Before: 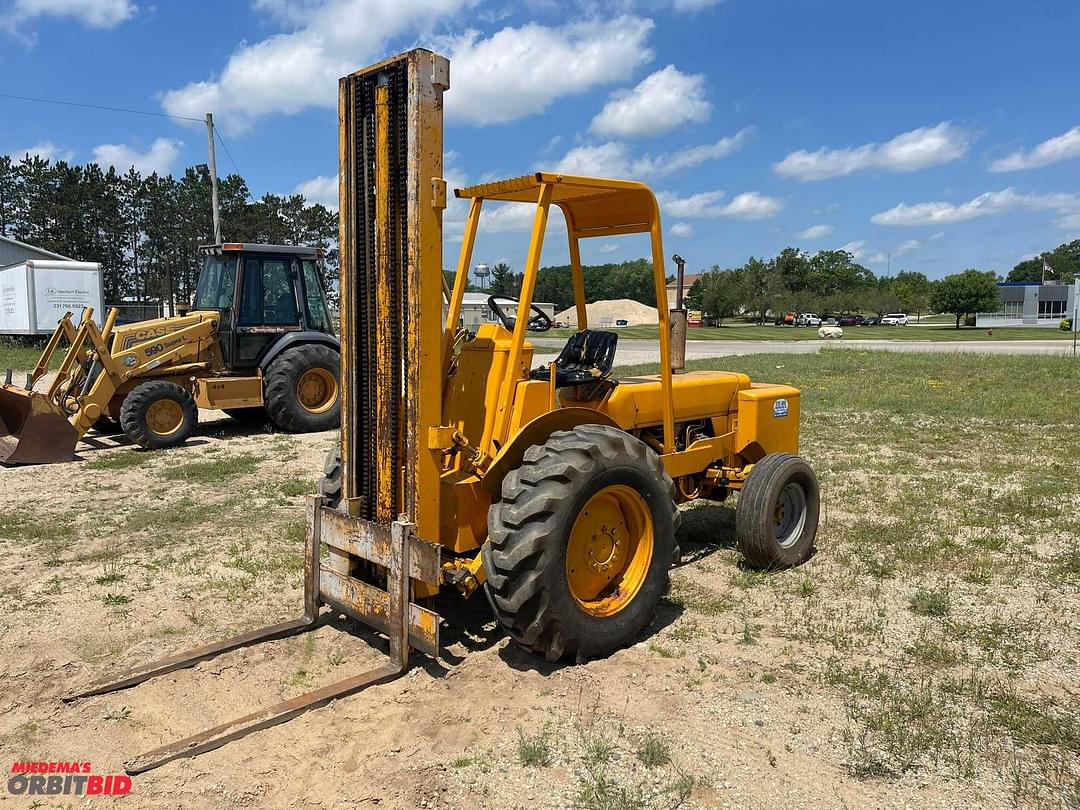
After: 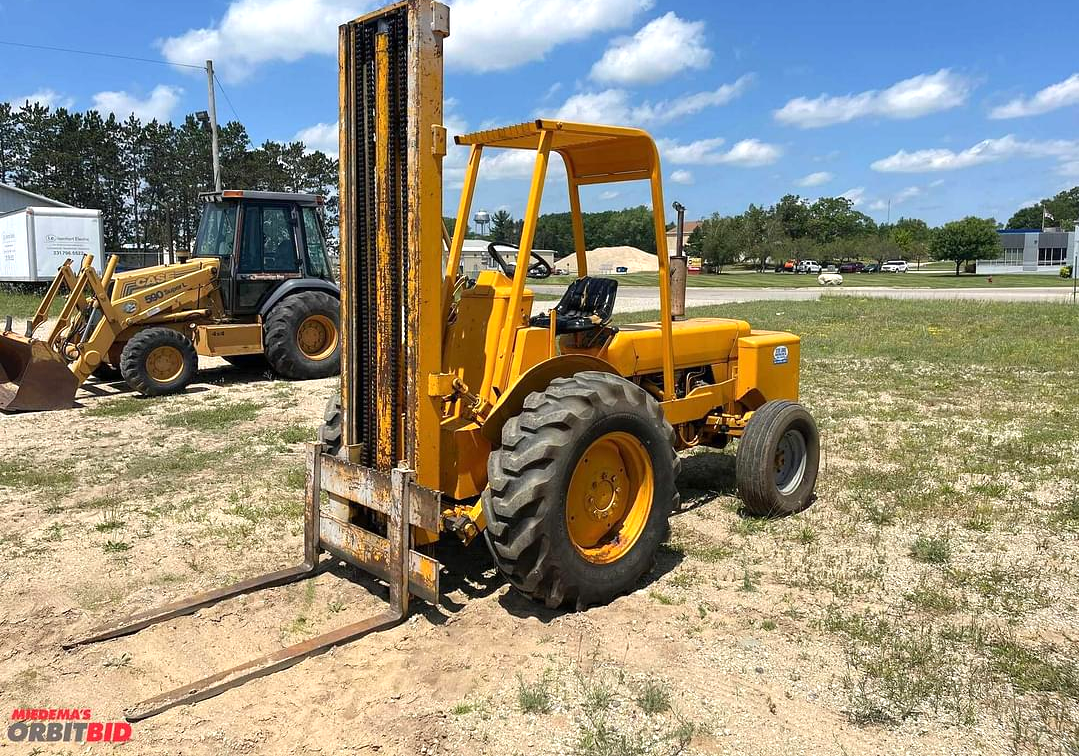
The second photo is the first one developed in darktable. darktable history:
crop and rotate: top 6.554%
exposure: exposure 0.371 EV, compensate exposure bias true, compensate highlight preservation false
